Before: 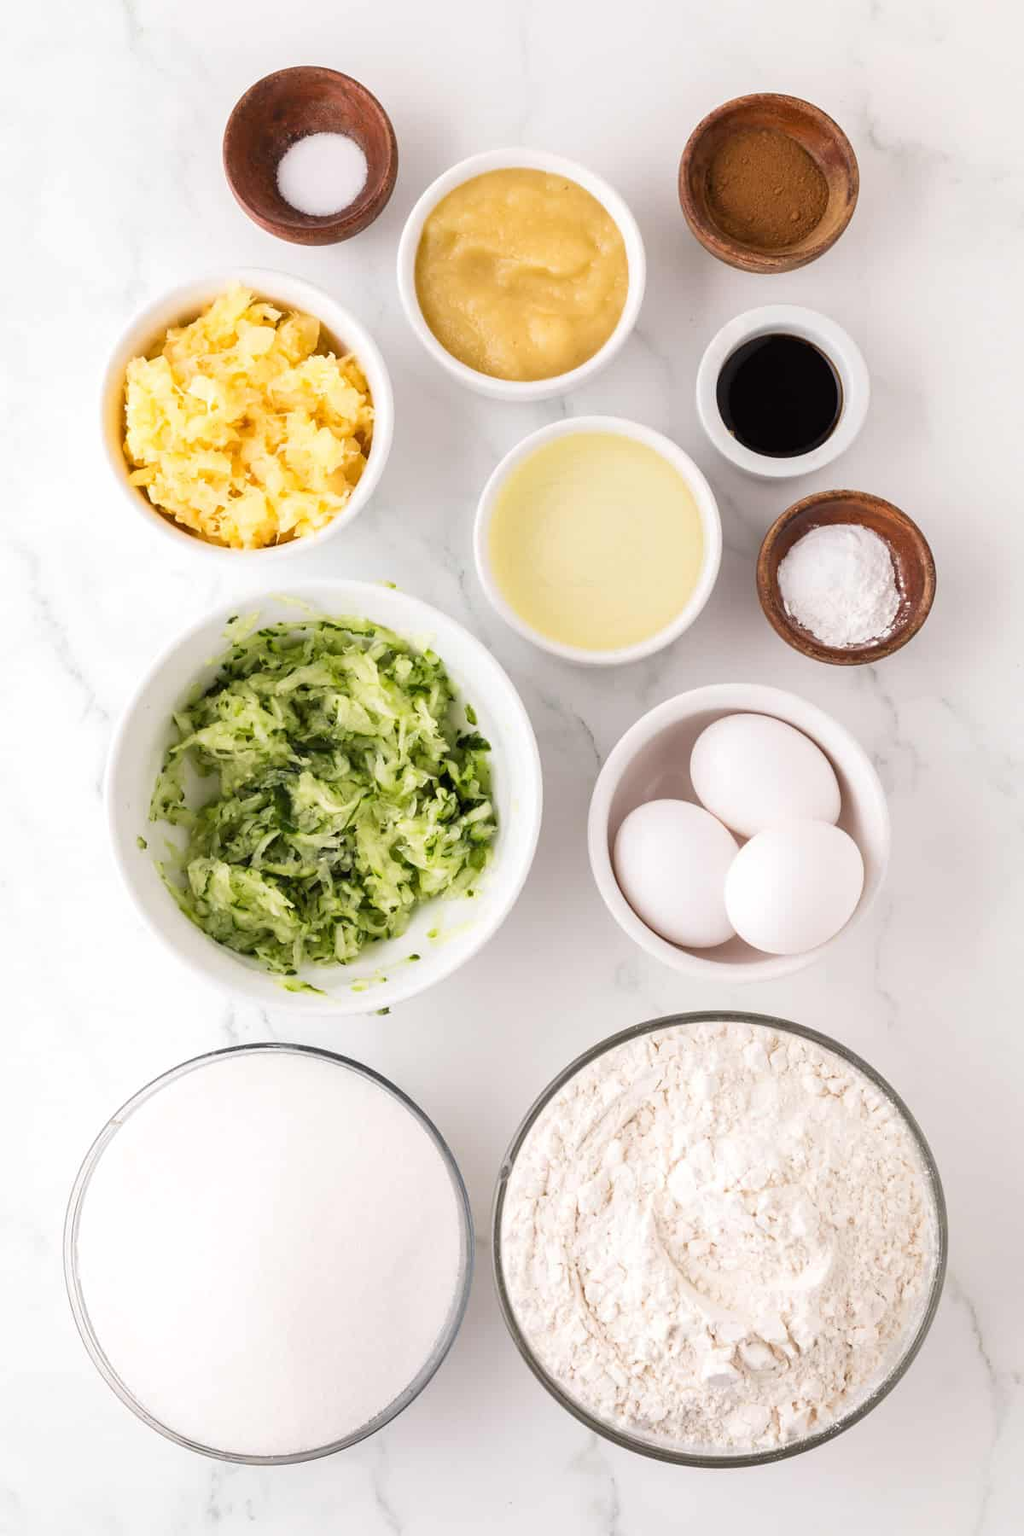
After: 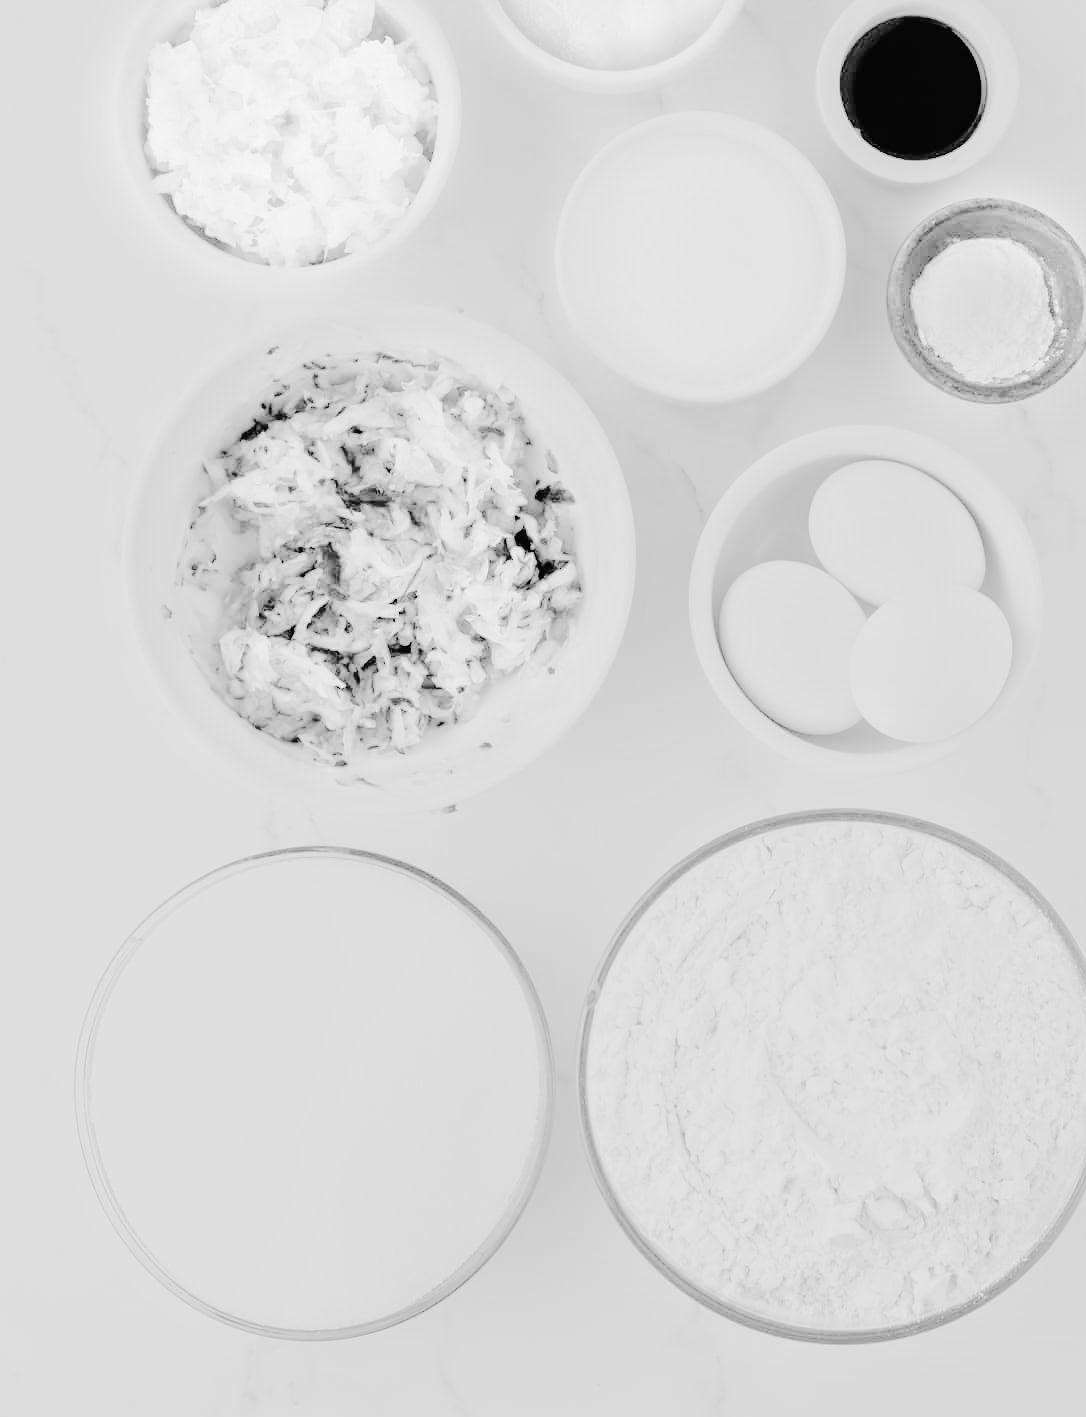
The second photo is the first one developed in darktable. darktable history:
color contrast: green-magenta contrast 0.85, blue-yellow contrast 1.25, unbound 0
crop: top 20.916%, right 9.437%, bottom 0.316%
base curve: curves: ch0 [(0, 0) (0.036, 0.025) (0.121, 0.166) (0.206, 0.329) (0.605, 0.79) (1, 1)], preserve colors none
exposure: black level correction 0, exposure 2 EV, compensate highlight preservation false
monochrome: a 79.32, b 81.83, size 1.1
tone curve: curves: ch0 [(0, 0) (0.003, 0.002) (0.011, 0.006) (0.025, 0.012) (0.044, 0.021) (0.069, 0.027) (0.1, 0.035) (0.136, 0.06) (0.177, 0.108) (0.224, 0.173) (0.277, 0.26) (0.335, 0.353) (0.399, 0.453) (0.468, 0.555) (0.543, 0.641) (0.623, 0.724) (0.709, 0.792) (0.801, 0.857) (0.898, 0.918) (1, 1)], preserve colors none
contrast brightness saturation: contrast 0.15, brightness 0.05
